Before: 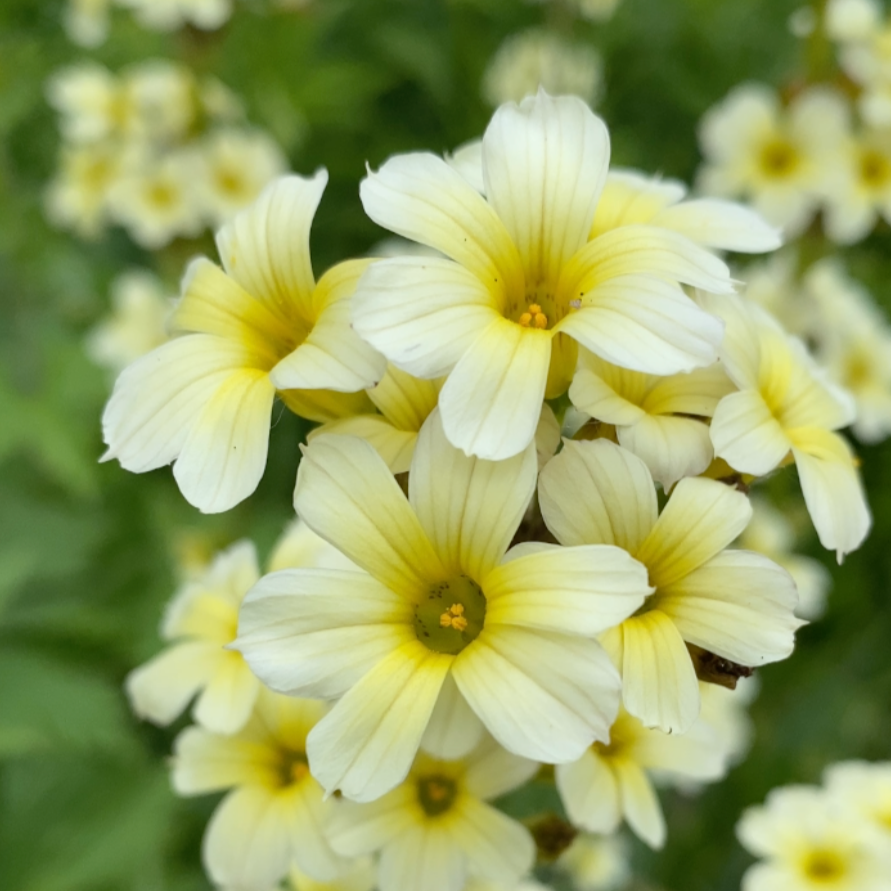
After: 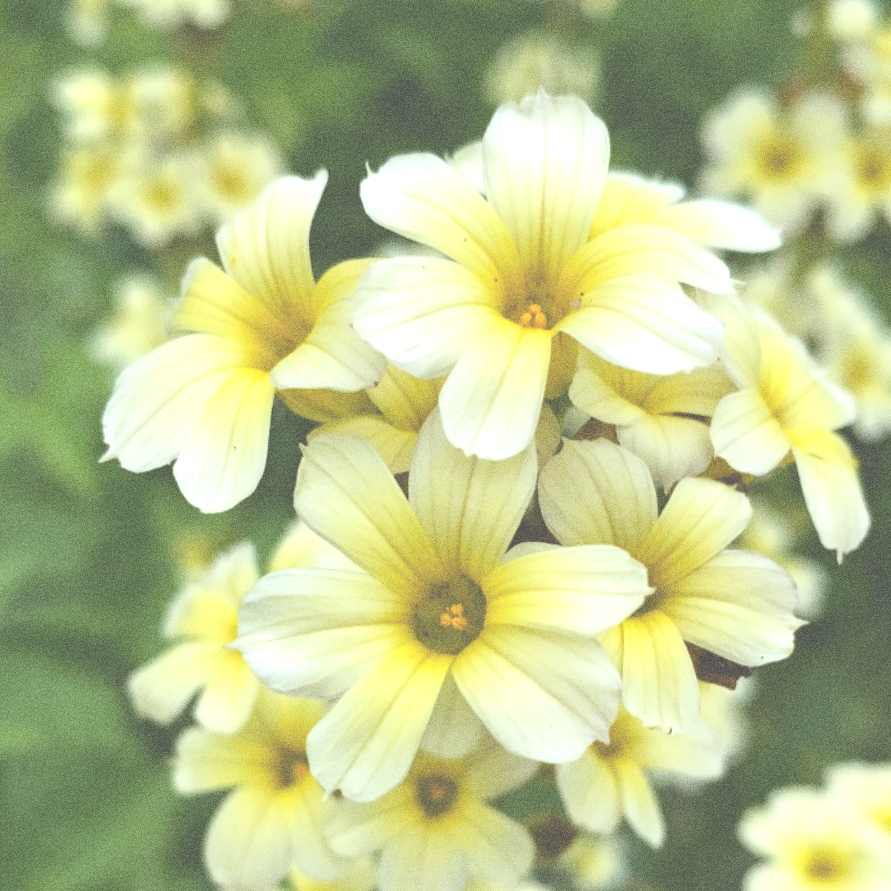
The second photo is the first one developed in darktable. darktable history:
exposure: black level correction -0.071, exposure 0.5 EV, compensate highlight preservation false
haze removal: compatibility mode true, adaptive false
grain: coarseness 0.09 ISO, strength 40%
